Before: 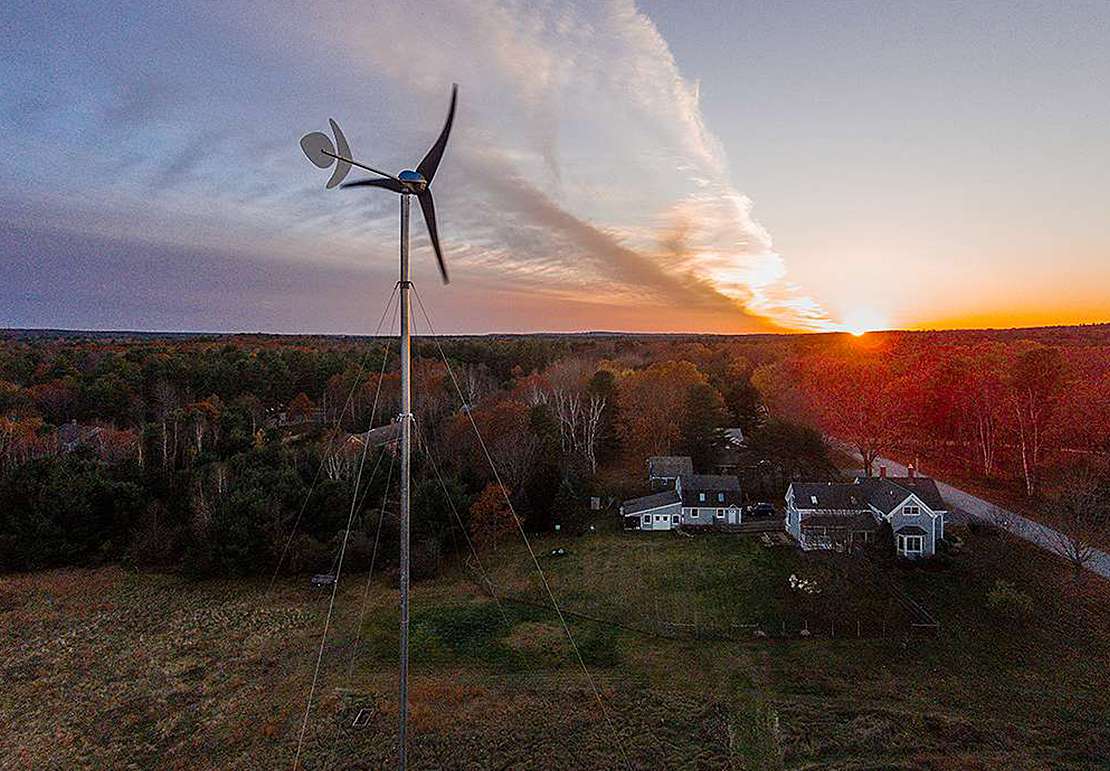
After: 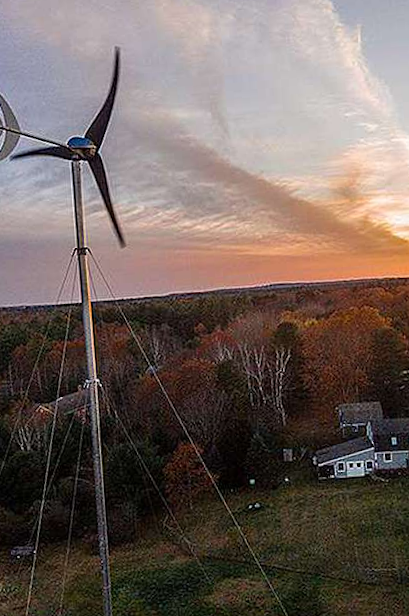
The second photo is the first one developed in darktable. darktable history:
crop and rotate: left 29.476%, top 10.214%, right 35.32%, bottom 17.333%
rotate and perspective: rotation -4.25°, automatic cropping off
